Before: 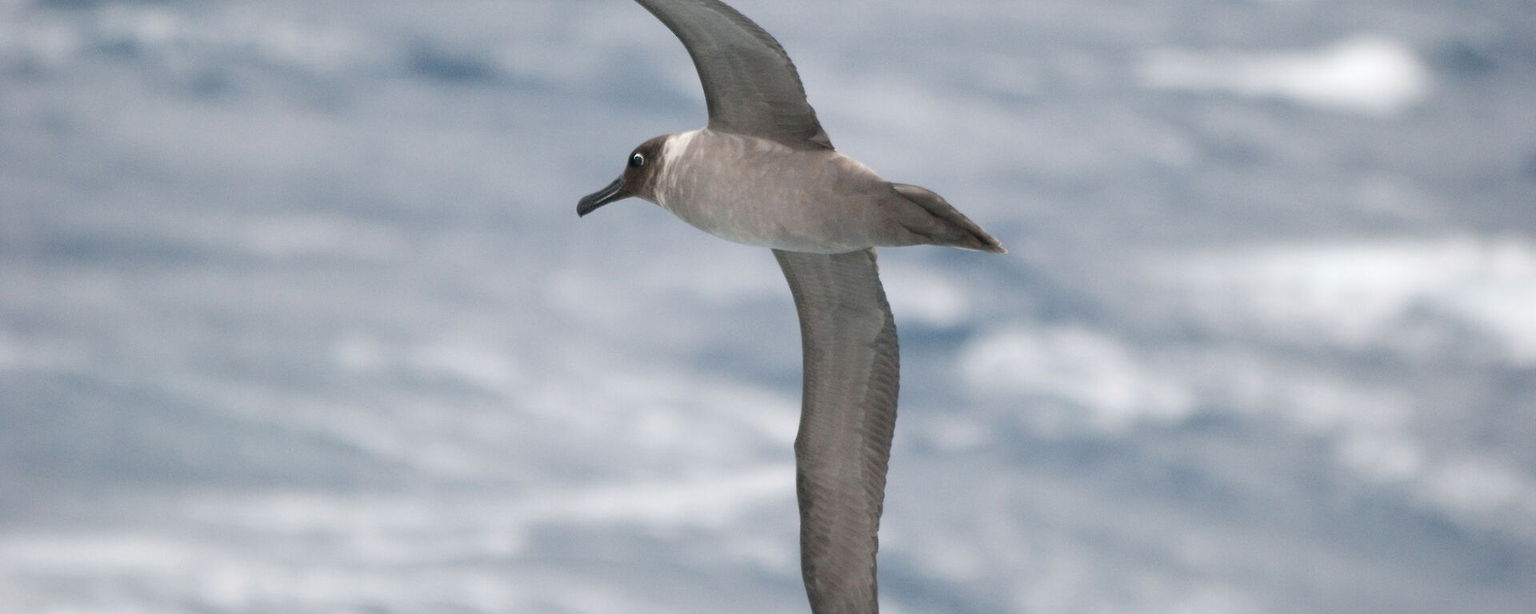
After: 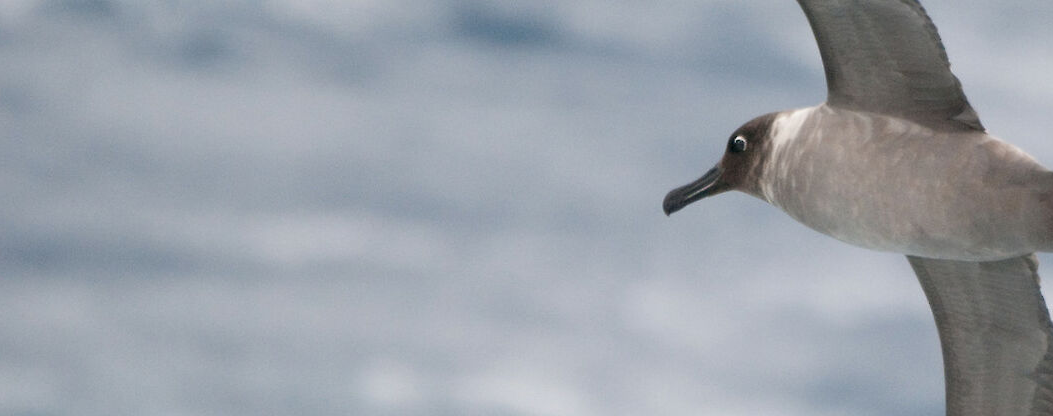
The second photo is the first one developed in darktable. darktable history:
crop and rotate: left 3.054%, top 7.409%, right 42.085%, bottom 38.309%
